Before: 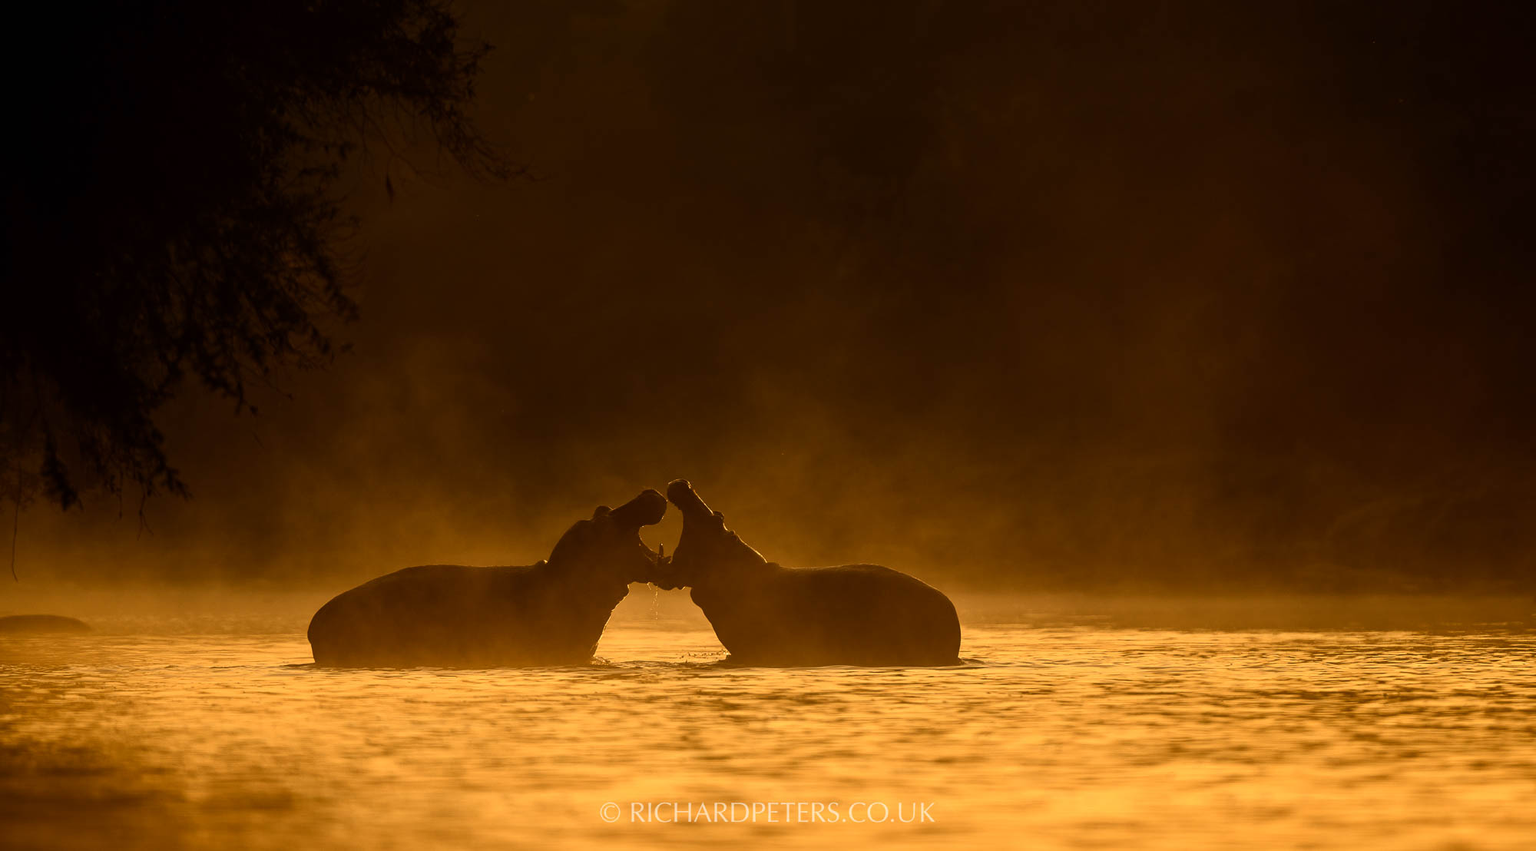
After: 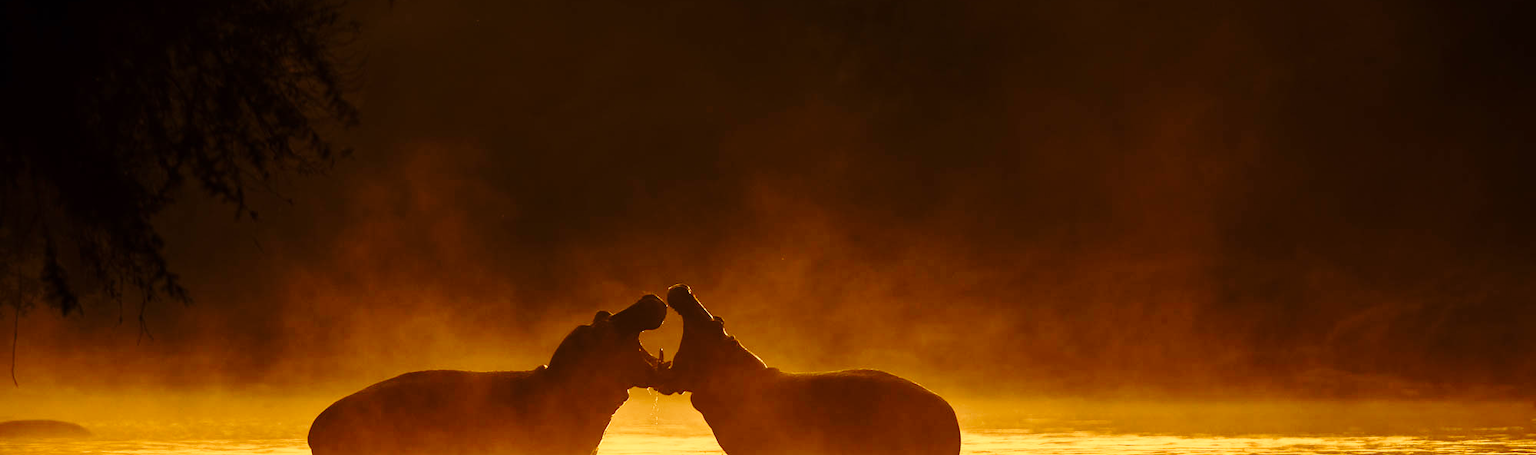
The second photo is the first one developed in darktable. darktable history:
base curve: curves: ch0 [(0, 0) (0.028, 0.03) (0.121, 0.232) (0.46, 0.748) (0.859, 0.968) (1, 1)], preserve colors none
crop and rotate: top 23.043%, bottom 23.437%
